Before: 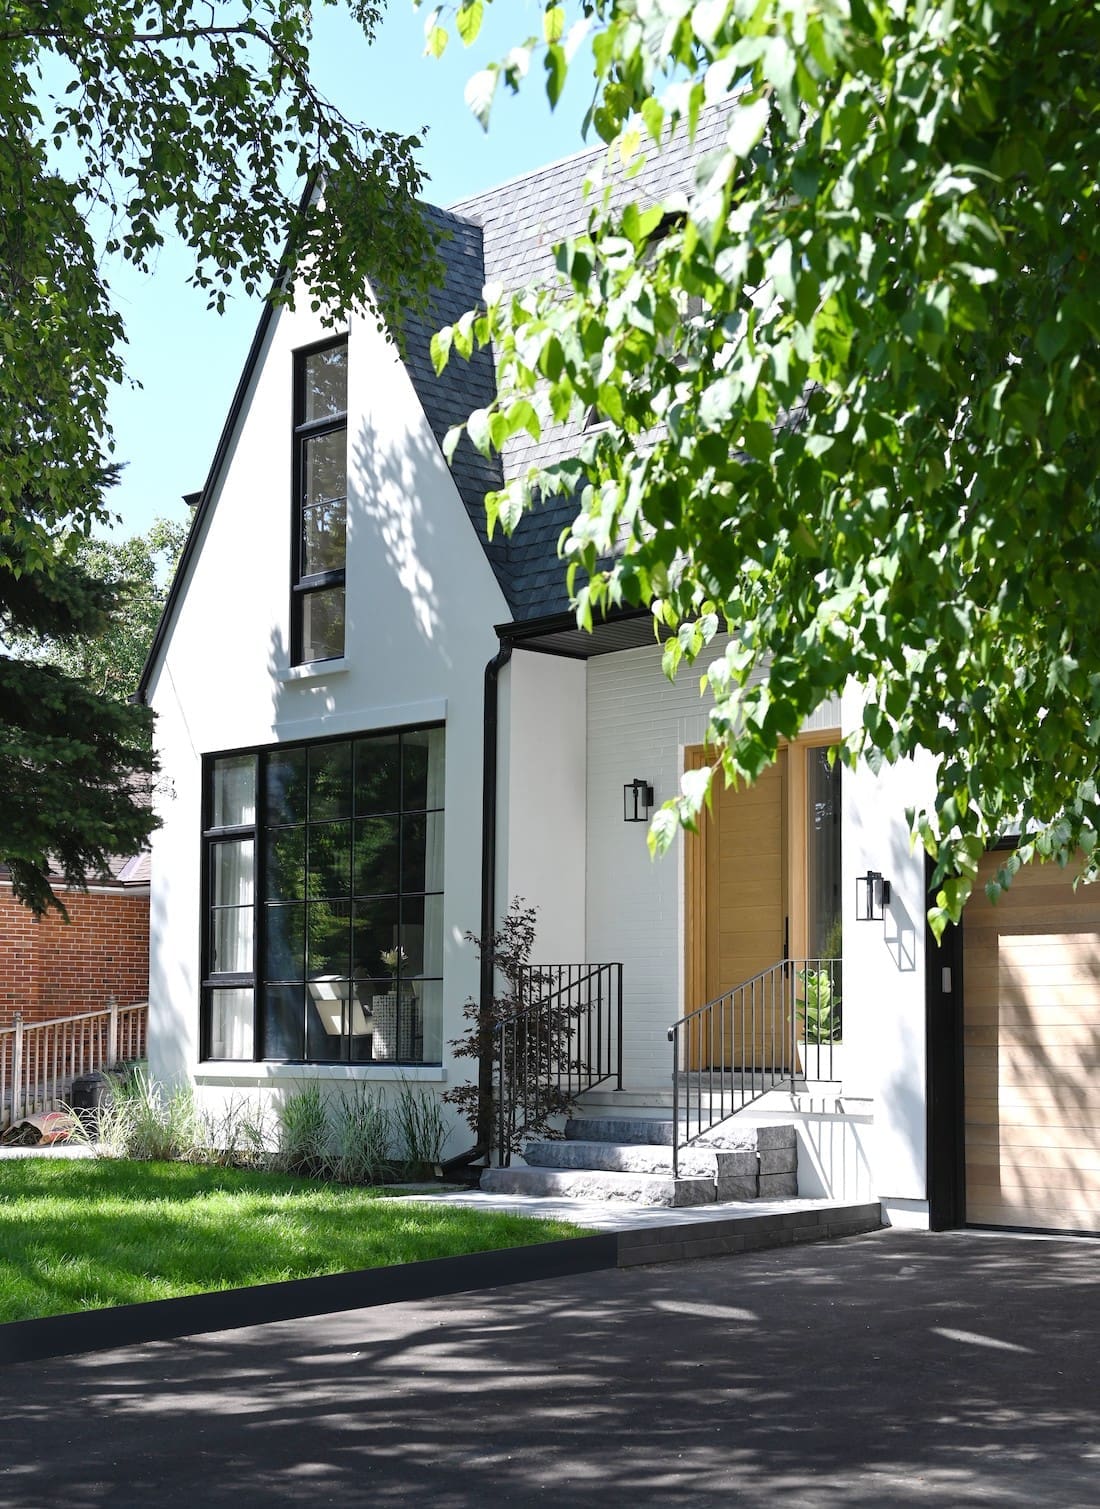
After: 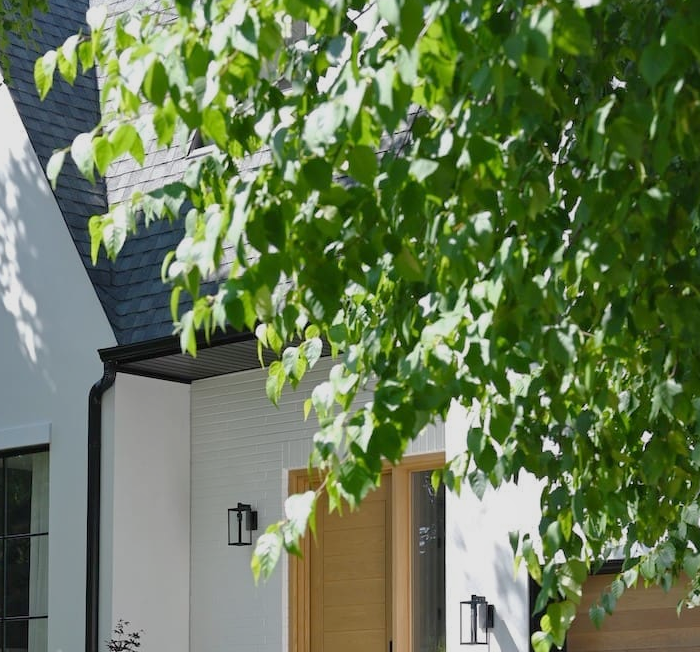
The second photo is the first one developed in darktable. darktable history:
crop: left 36.005%, top 18.293%, right 0.31%, bottom 38.444%
tone equalizer: -8 EV 0.25 EV, -7 EV 0.417 EV, -6 EV 0.417 EV, -5 EV 0.25 EV, -3 EV -0.25 EV, -2 EV -0.417 EV, -1 EV -0.417 EV, +0 EV -0.25 EV, edges refinement/feathering 500, mask exposure compensation -1.57 EV, preserve details guided filter
